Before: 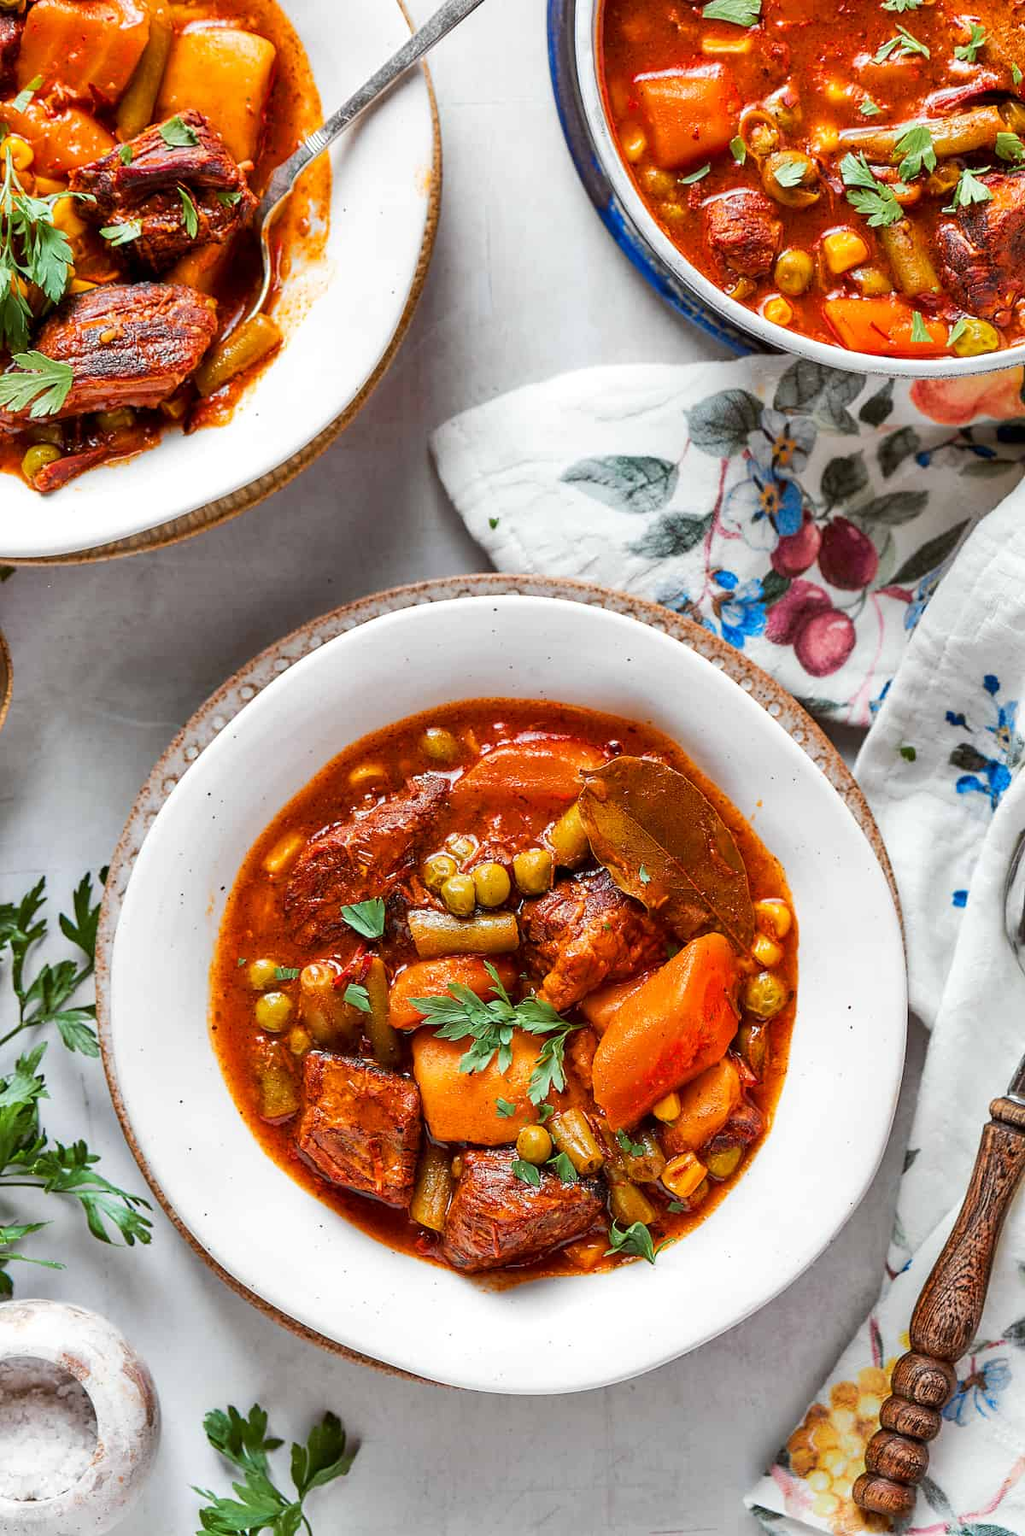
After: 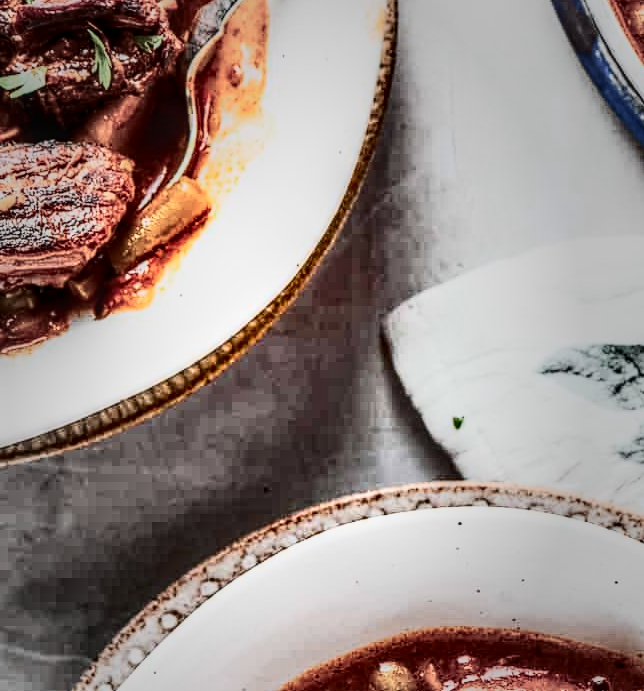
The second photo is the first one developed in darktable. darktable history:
contrast brightness saturation: contrast 0.208, brightness -0.11, saturation 0.208
local contrast: highlights 6%, shadows 6%, detail 181%
crop: left 10.07%, top 10.568%, right 36.25%, bottom 50.963%
haze removal: compatibility mode true, adaptive false
tone curve: curves: ch0 [(0, 0) (0.003, 0.003) (0.011, 0.013) (0.025, 0.028) (0.044, 0.05) (0.069, 0.078) (0.1, 0.113) (0.136, 0.153) (0.177, 0.2) (0.224, 0.271) (0.277, 0.374) (0.335, 0.47) (0.399, 0.574) (0.468, 0.688) (0.543, 0.79) (0.623, 0.859) (0.709, 0.919) (0.801, 0.957) (0.898, 0.978) (1, 1)], color space Lab, independent channels, preserve colors none
vignetting: fall-off start 16.85%, fall-off radius 99.19%, center (-0.077, 0.07), width/height ratio 0.721
